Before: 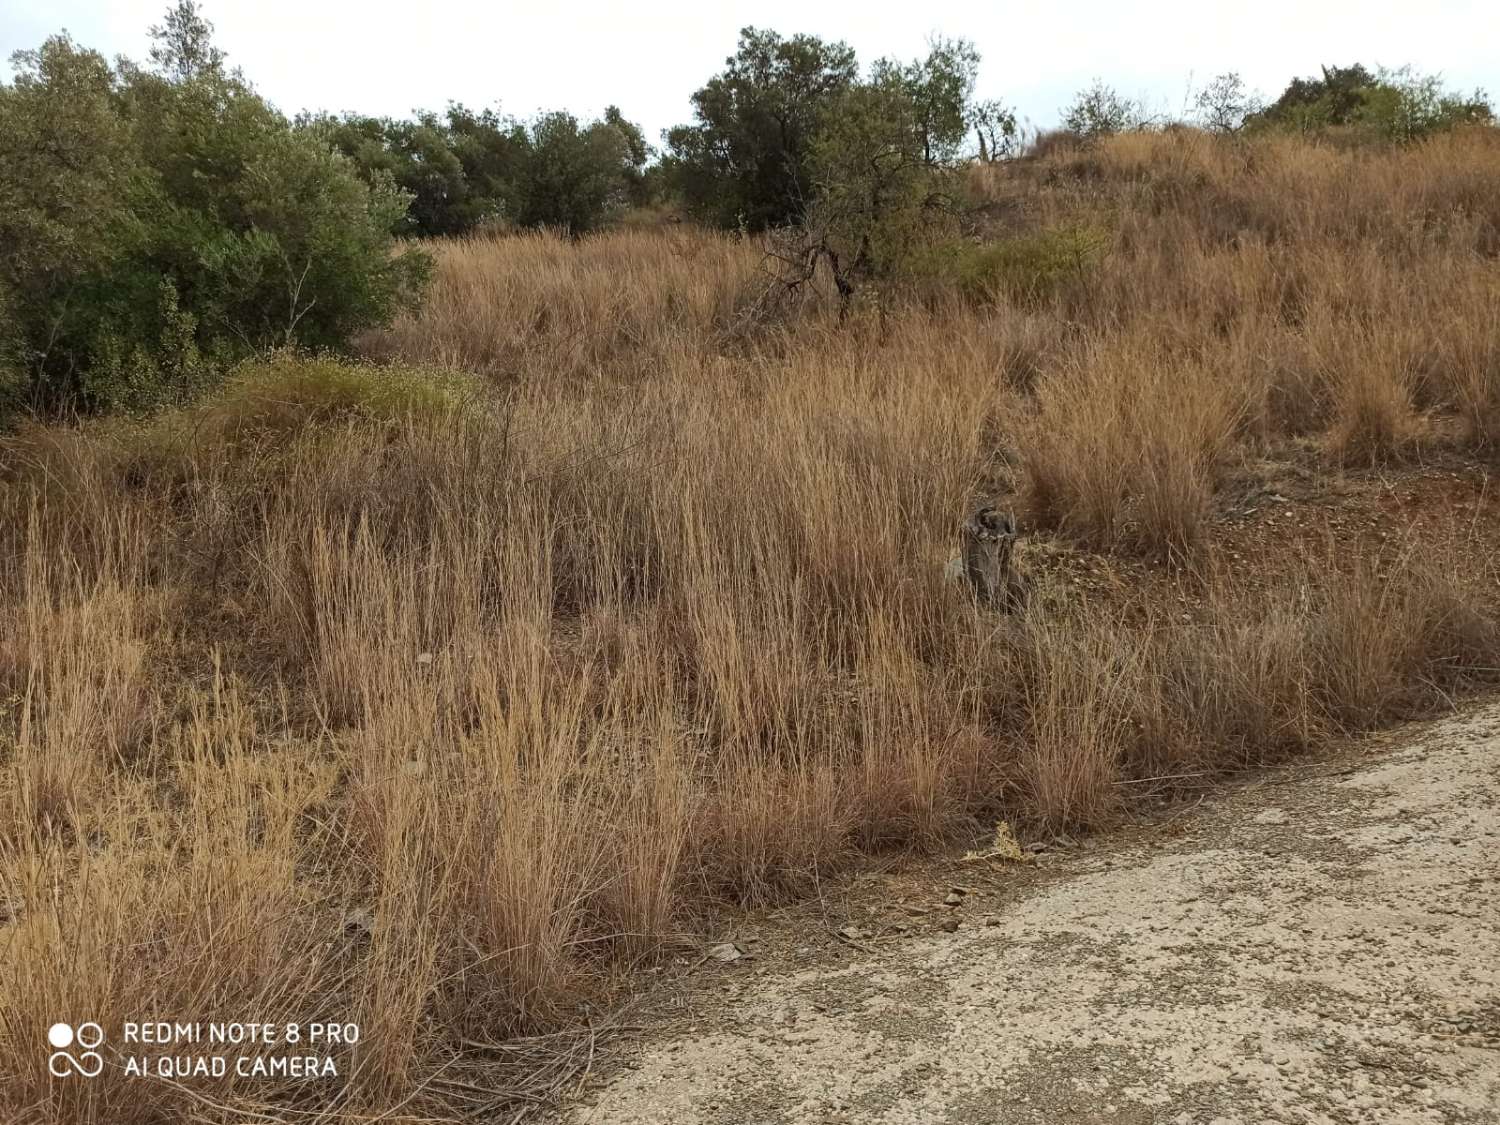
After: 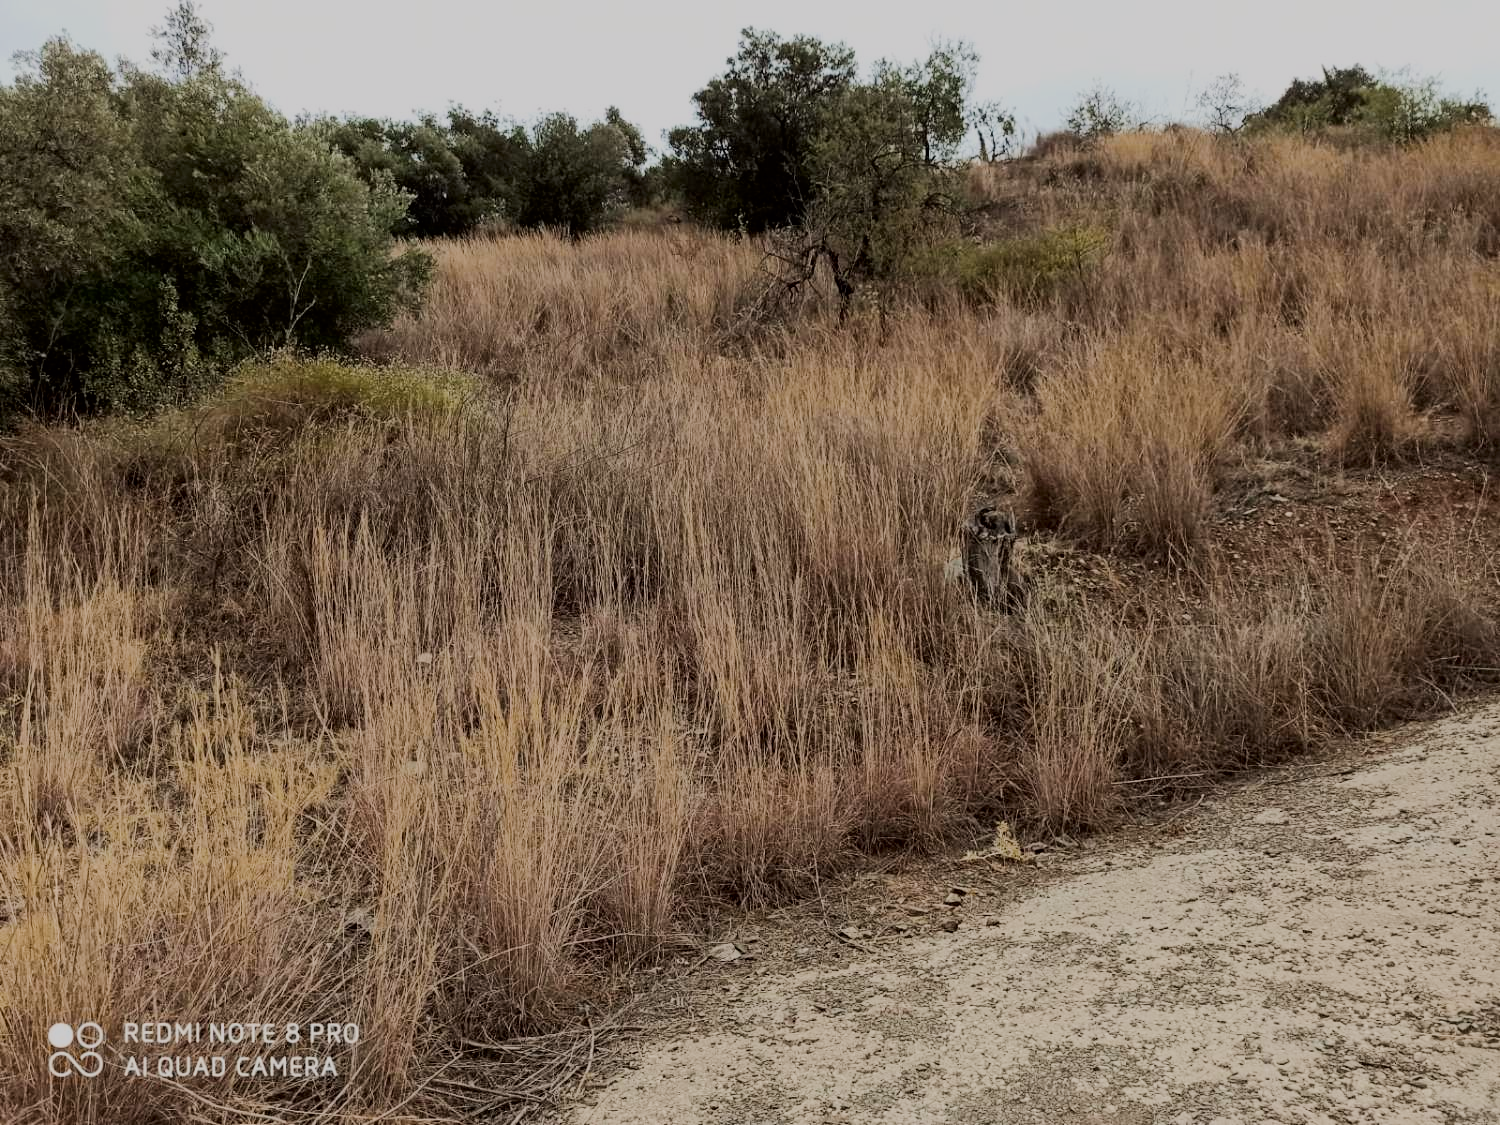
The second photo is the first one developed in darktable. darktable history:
filmic rgb: black relative exposure -6.98 EV, white relative exposure 5.63 EV, hardness 2.86
tone curve: curves: ch0 [(0, 0) (0.052, 0.018) (0.236, 0.207) (0.41, 0.417) (0.485, 0.518) (0.54, 0.584) (0.625, 0.666) (0.845, 0.828) (0.994, 0.964)]; ch1 [(0, 0.055) (0.15, 0.117) (0.317, 0.34) (0.382, 0.408) (0.434, 0.441) (0.472, 0.479) (0.498, 0.501) (0.557, 0.558) (0.616, 0.59) (0.739, 0.7) (0.873, 0.857) (1, 0.928)]; ch2 [(0, 0) (0.352, 0.403) (0.447, 0.466) (0.482, 0.482) (0.528, 0.526) (0.586, 0.577) (0.618, 0.621) (0.785, 0.747) (1, 1)], color space Lab, independent channels, preserve colors none
